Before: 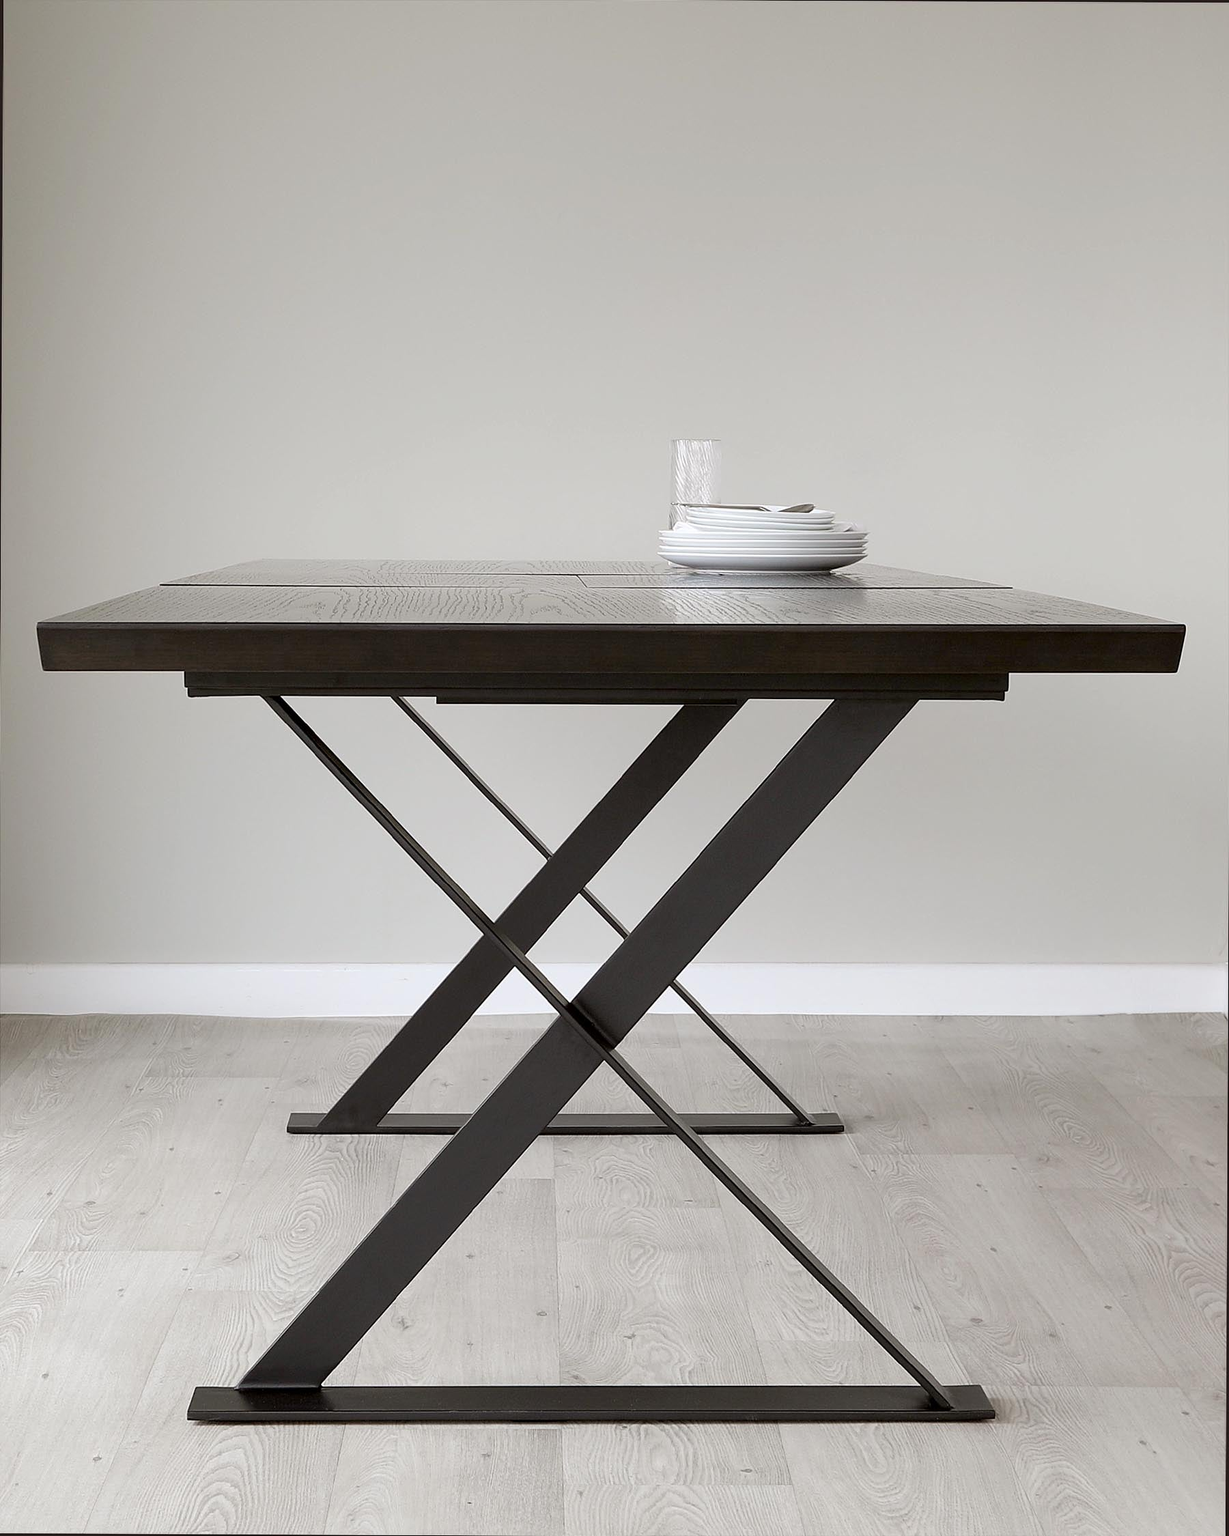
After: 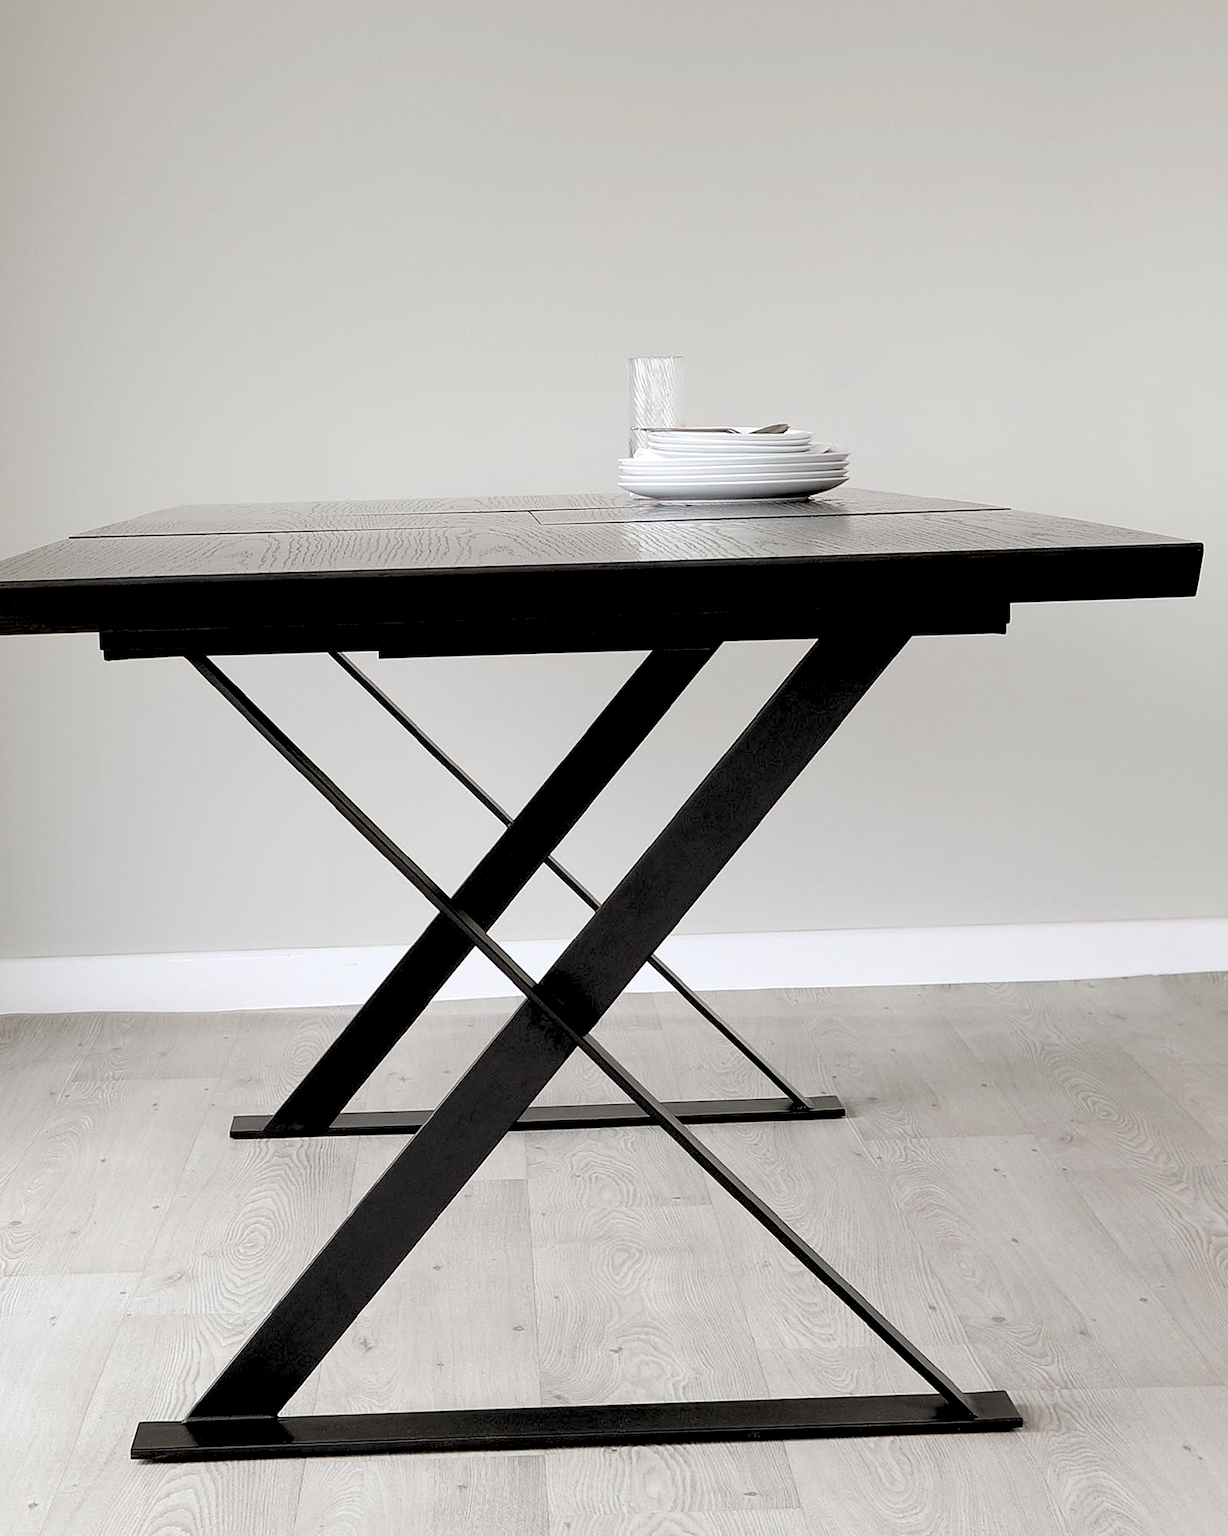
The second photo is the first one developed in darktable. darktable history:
rgb levels: levels [[0.029, 0.461, 0.922], [0, 0.5, 1], [0, 0.5, 1]]
crop and rotate: angle 1.96°, left 5.673%, top 5.673%
